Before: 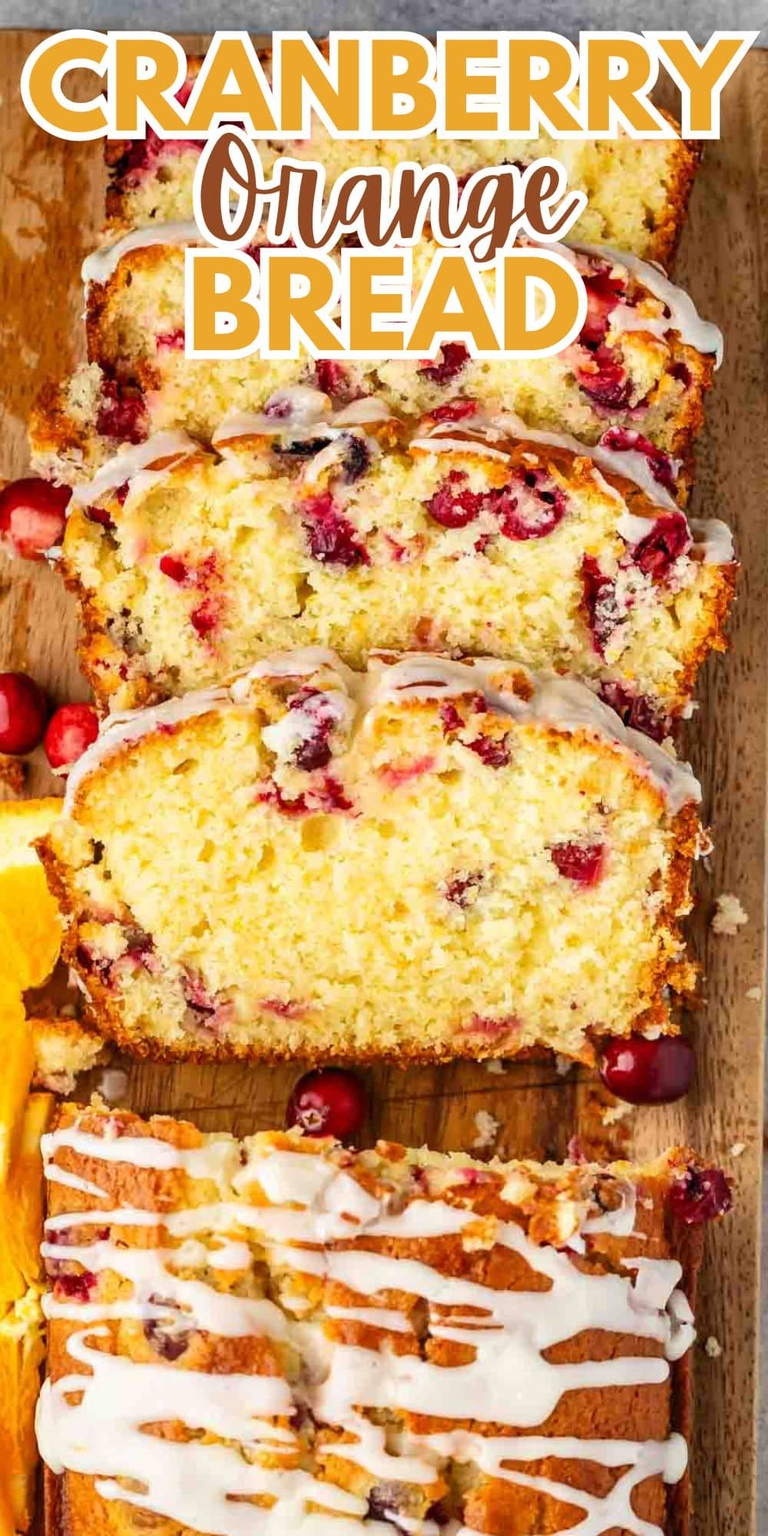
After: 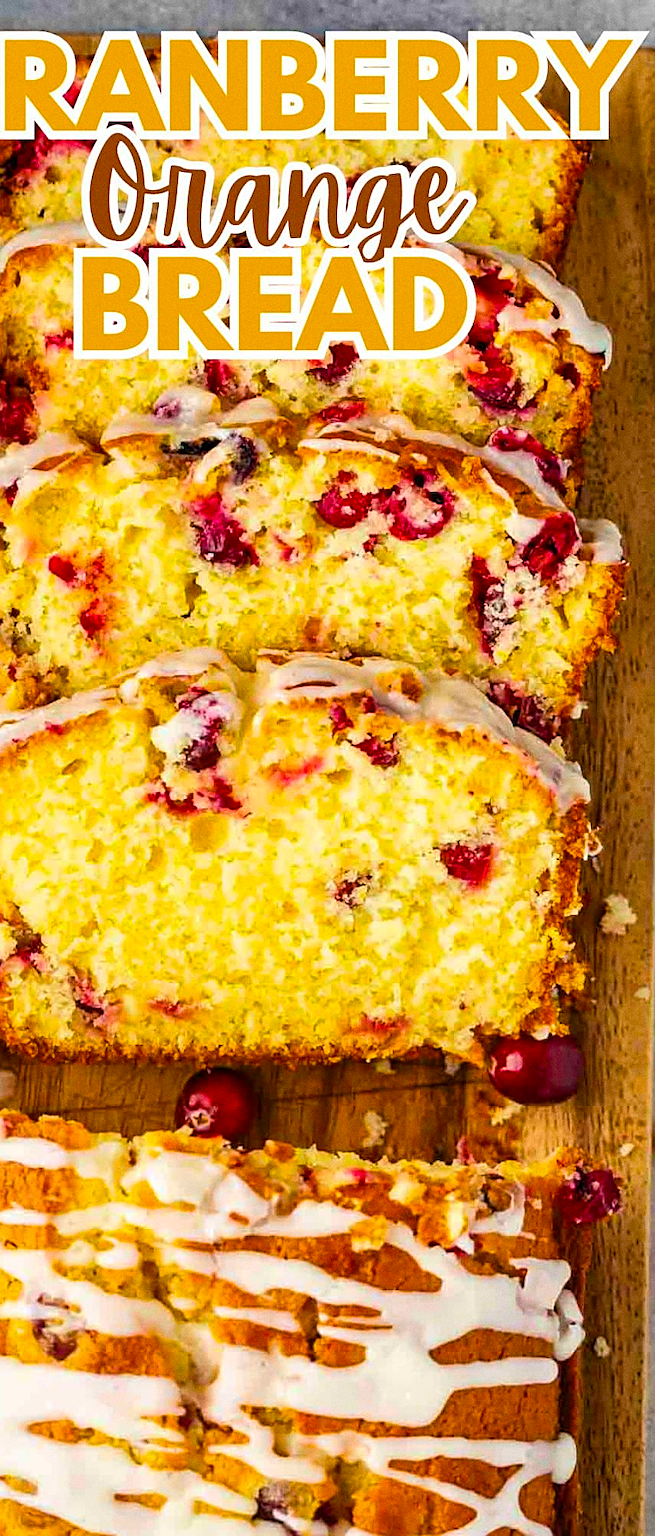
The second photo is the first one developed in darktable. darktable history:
sharpen: on, module defaults
crop and rotate: left 14.584%
color balance rgb: perceptual saturation grading › global saturation 30%, global vibrance 30%
grain: coarseness 0.47 ISO
